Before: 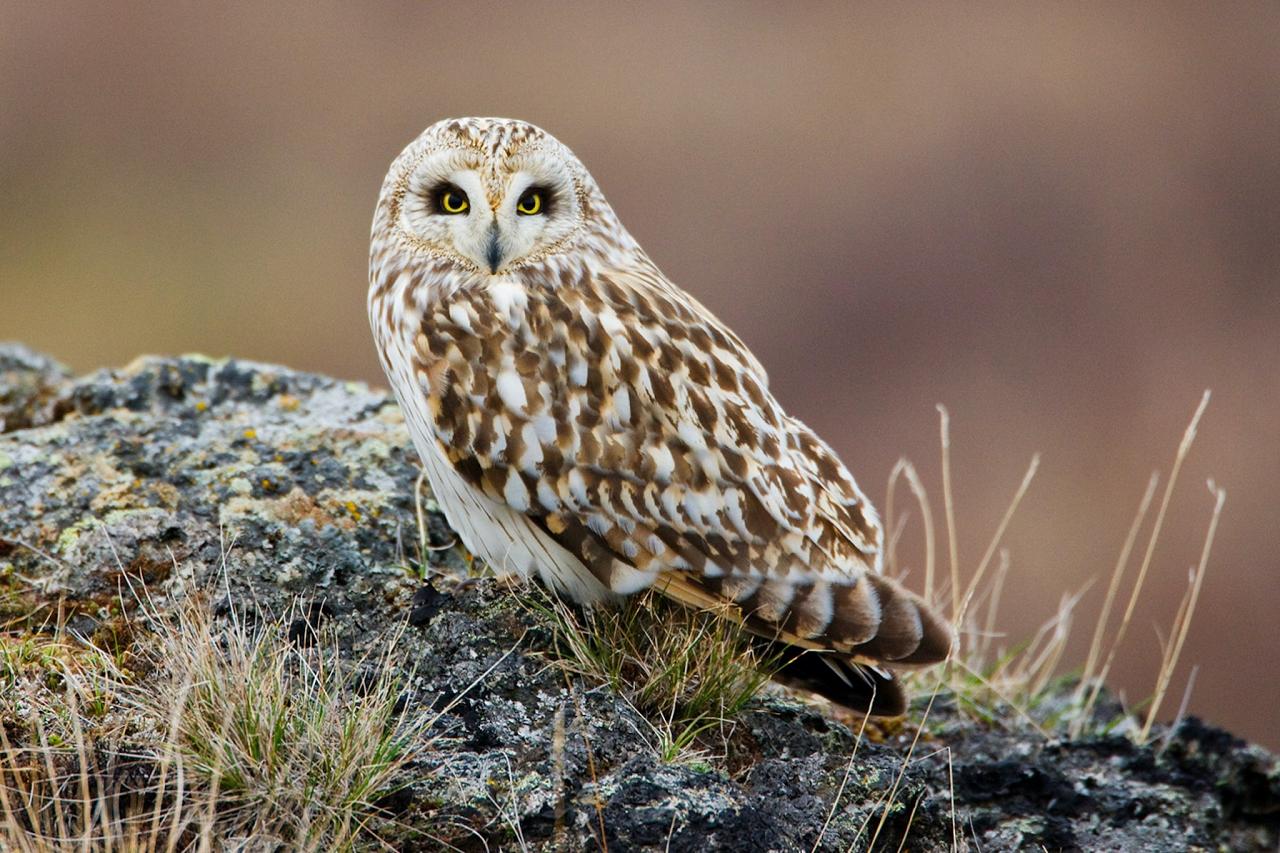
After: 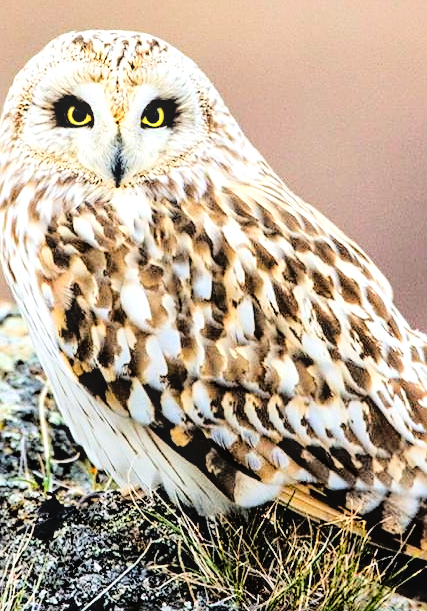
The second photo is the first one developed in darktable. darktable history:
local contrast: on, module defaults
base curve: curves: ch0 [(0, 0) (0.036, 0.01) (0.123, 0.254) (0.258, 0.504) (0.507, 0.748) (1, 1)]
crop and rotate: left 29.418%, top 10.232%, right 37.168%, bottom 18.046%
sharpen: on, module defaults
exposure: black level correction 0.001, exposure 0.498 EV, compensate highlight preservation false
